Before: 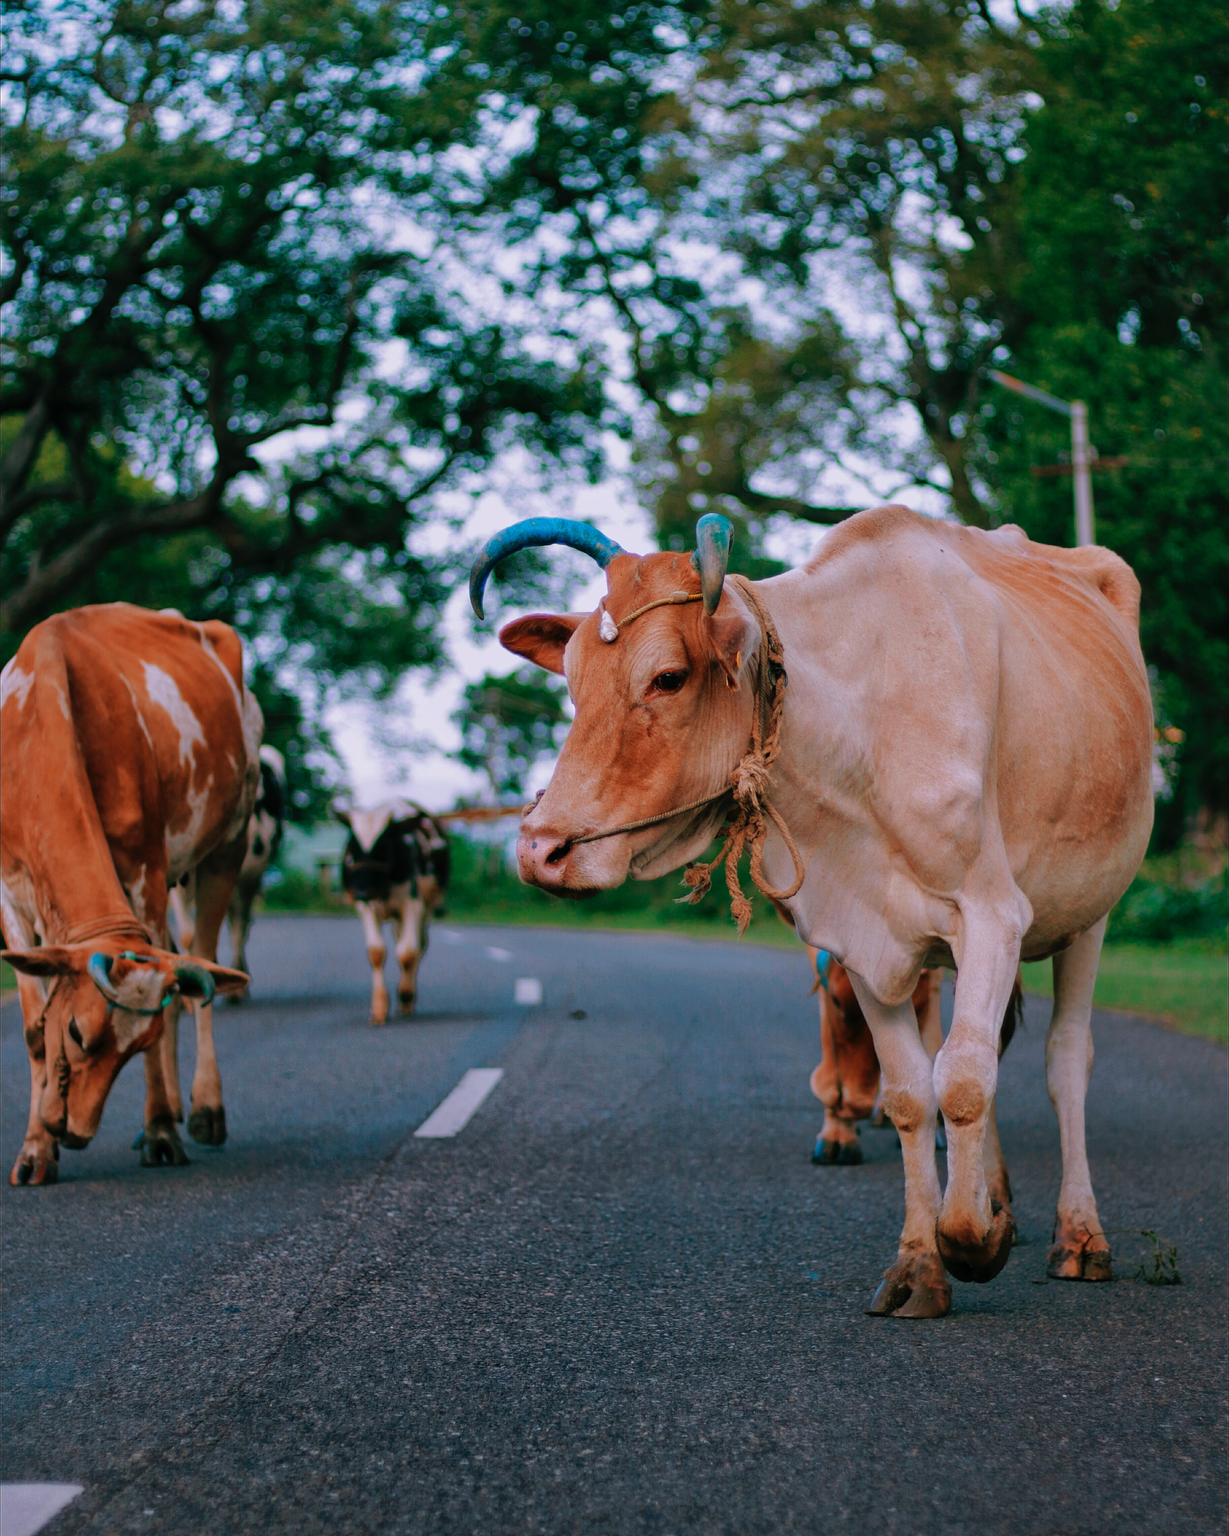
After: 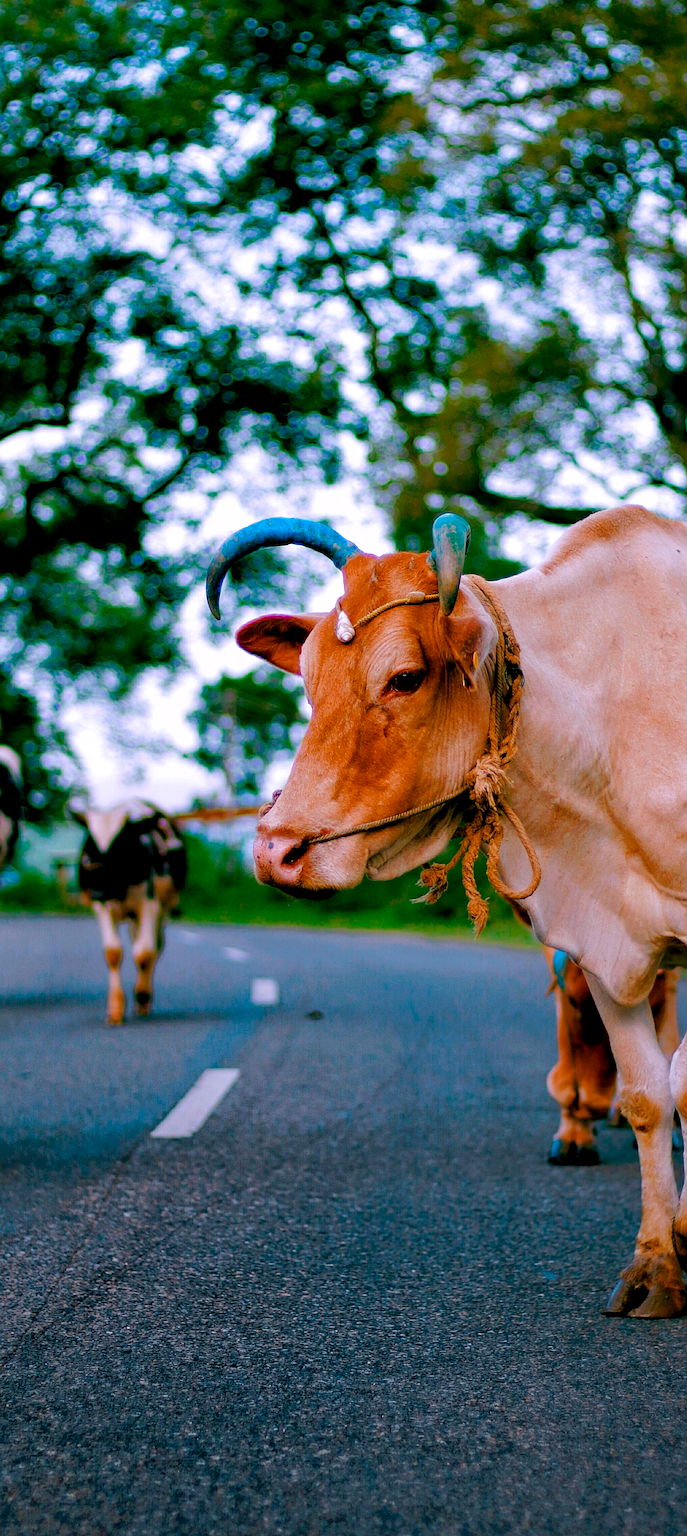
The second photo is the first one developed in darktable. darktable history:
color balance rgb: global offset › luminance -0.842%, perceptual saturation grading › global saturation 24.503%, perceptual saturation grading › highlights -24.269%, perceptual saturation grading › mid-tones 24.162%, perceptual saturation grading › shadows 39.205%, perceptual brilliance grading › global brilliance 12.161%, global vibrance 9.552%
sharpen: on, module defaults
crop: left 21.471%, right 22.542%
